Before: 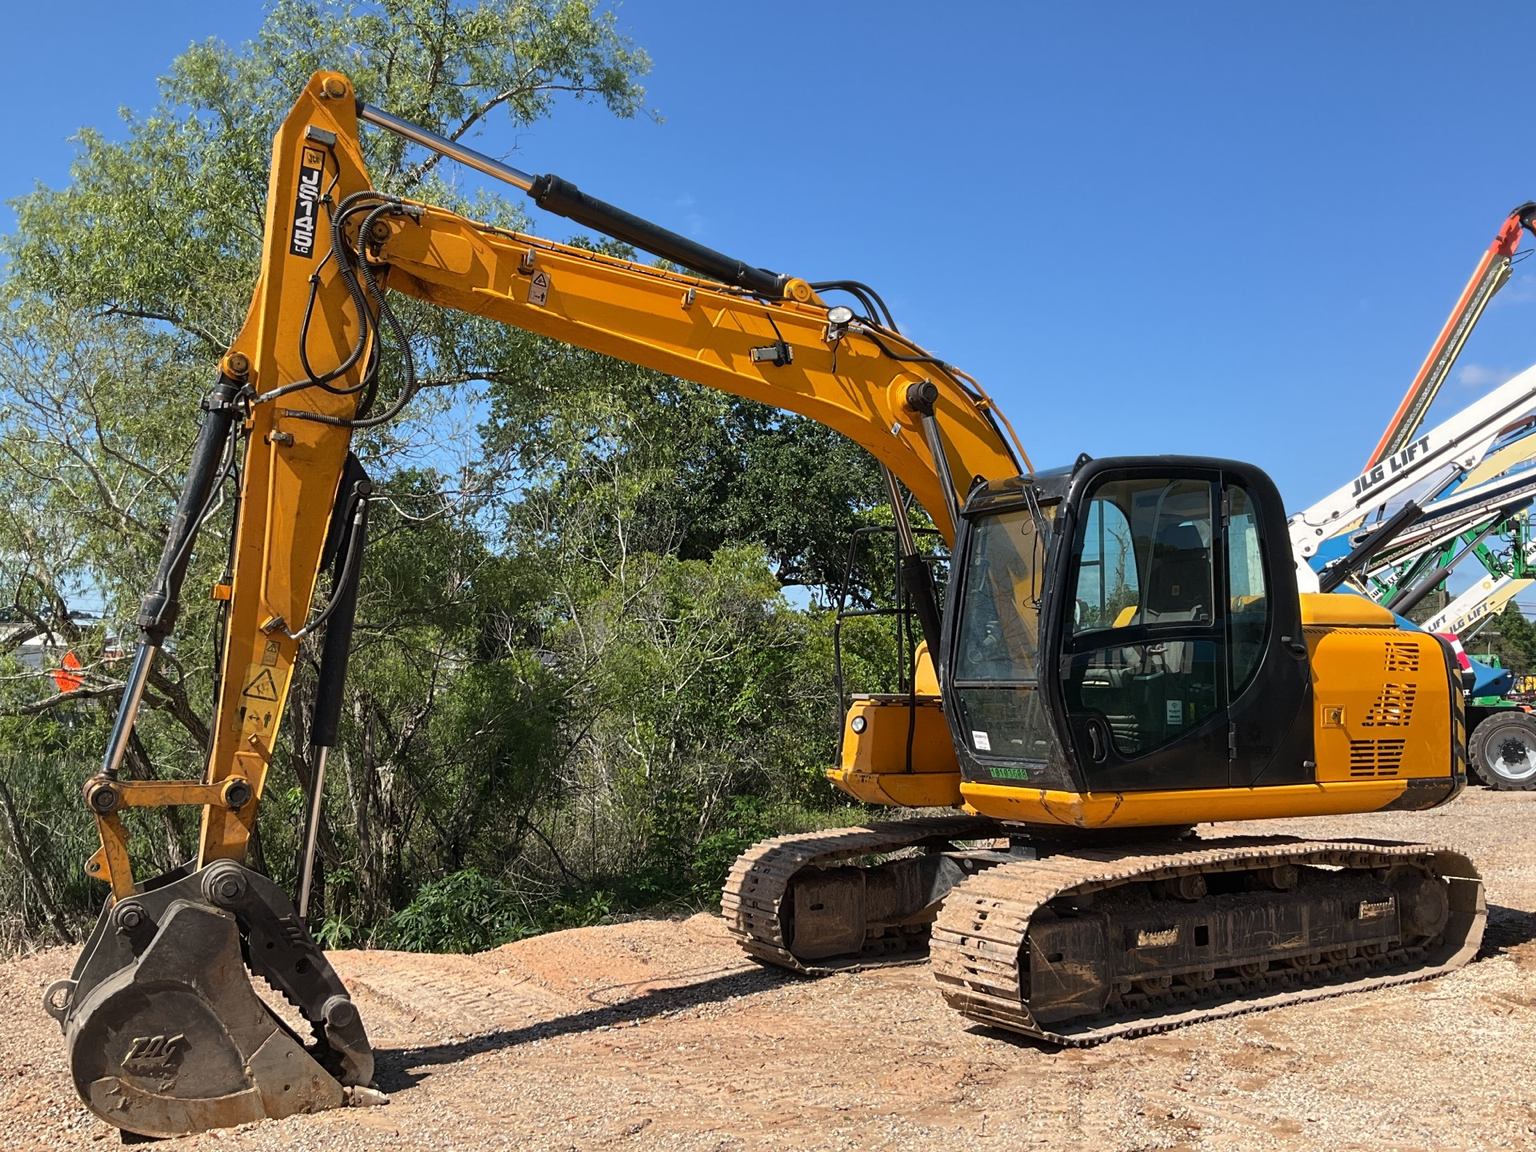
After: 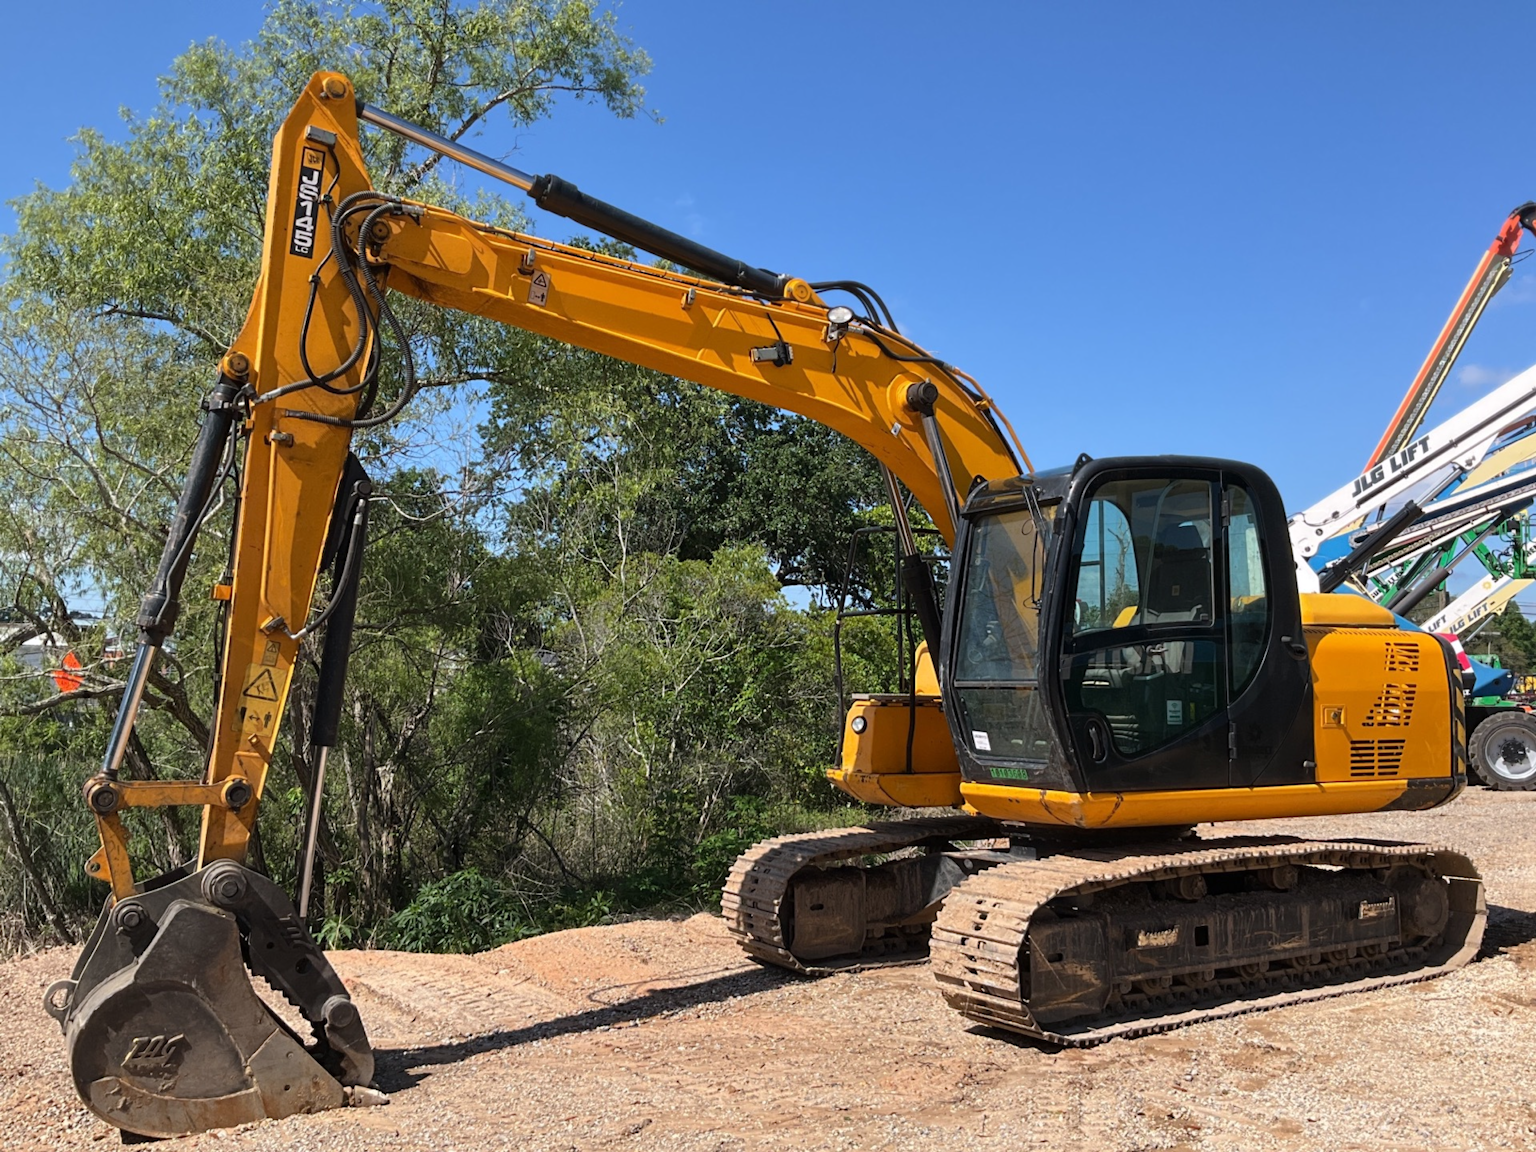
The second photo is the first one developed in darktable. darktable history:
lowpass: radius 0.5, unbound 0
white balance: red 1.004, blue 1.024
